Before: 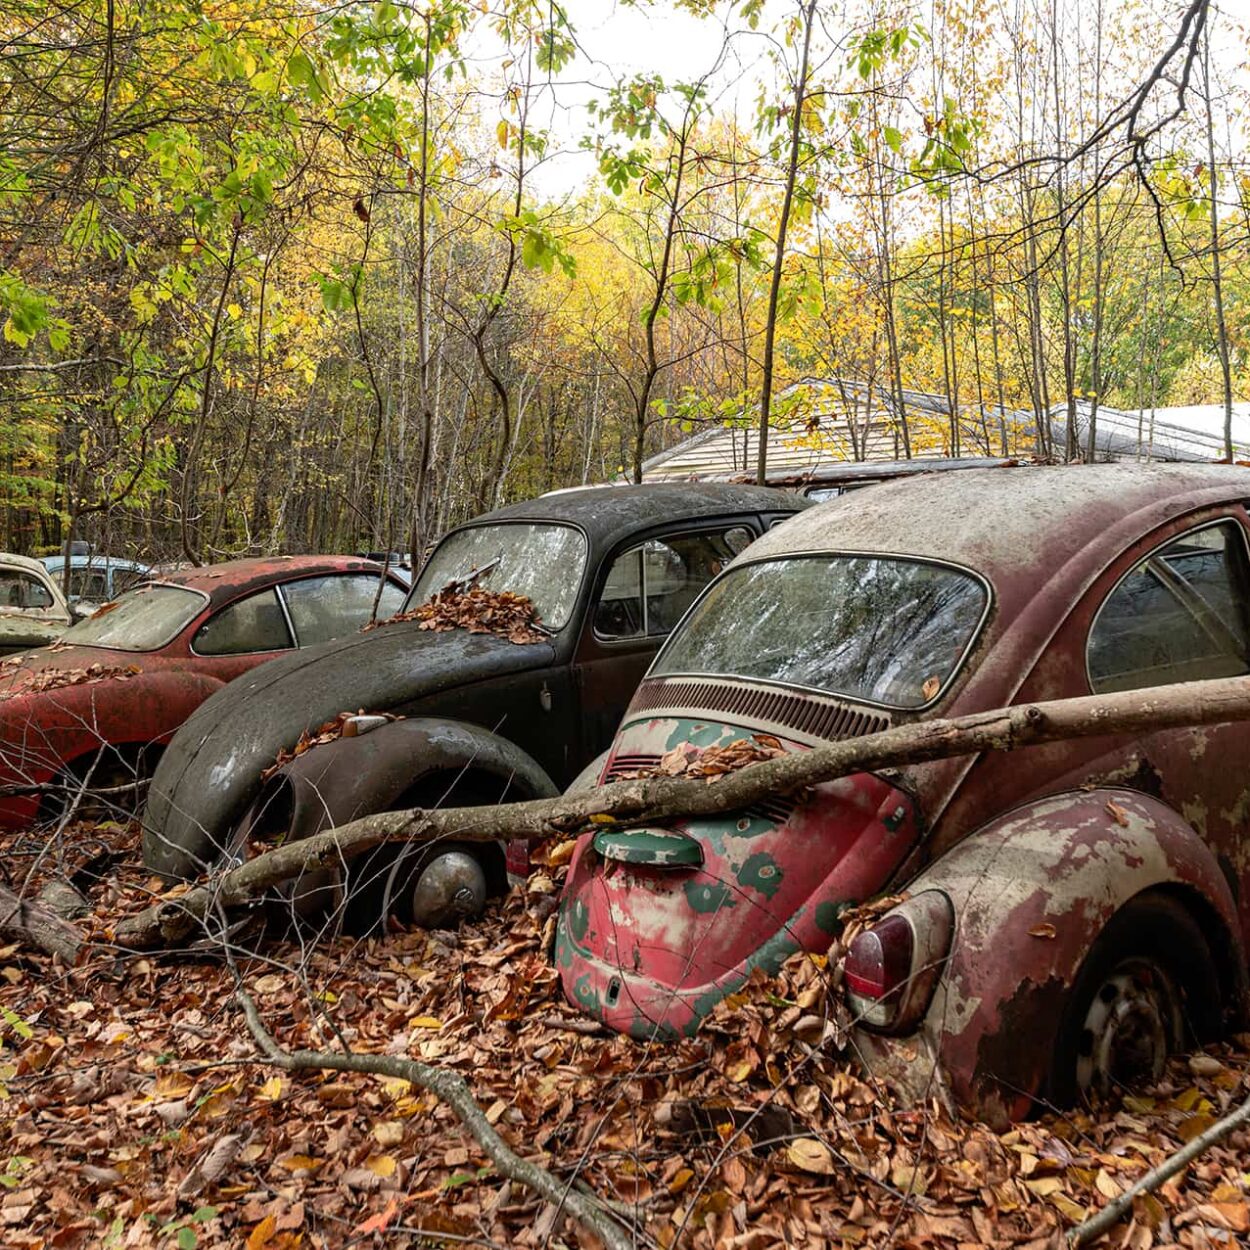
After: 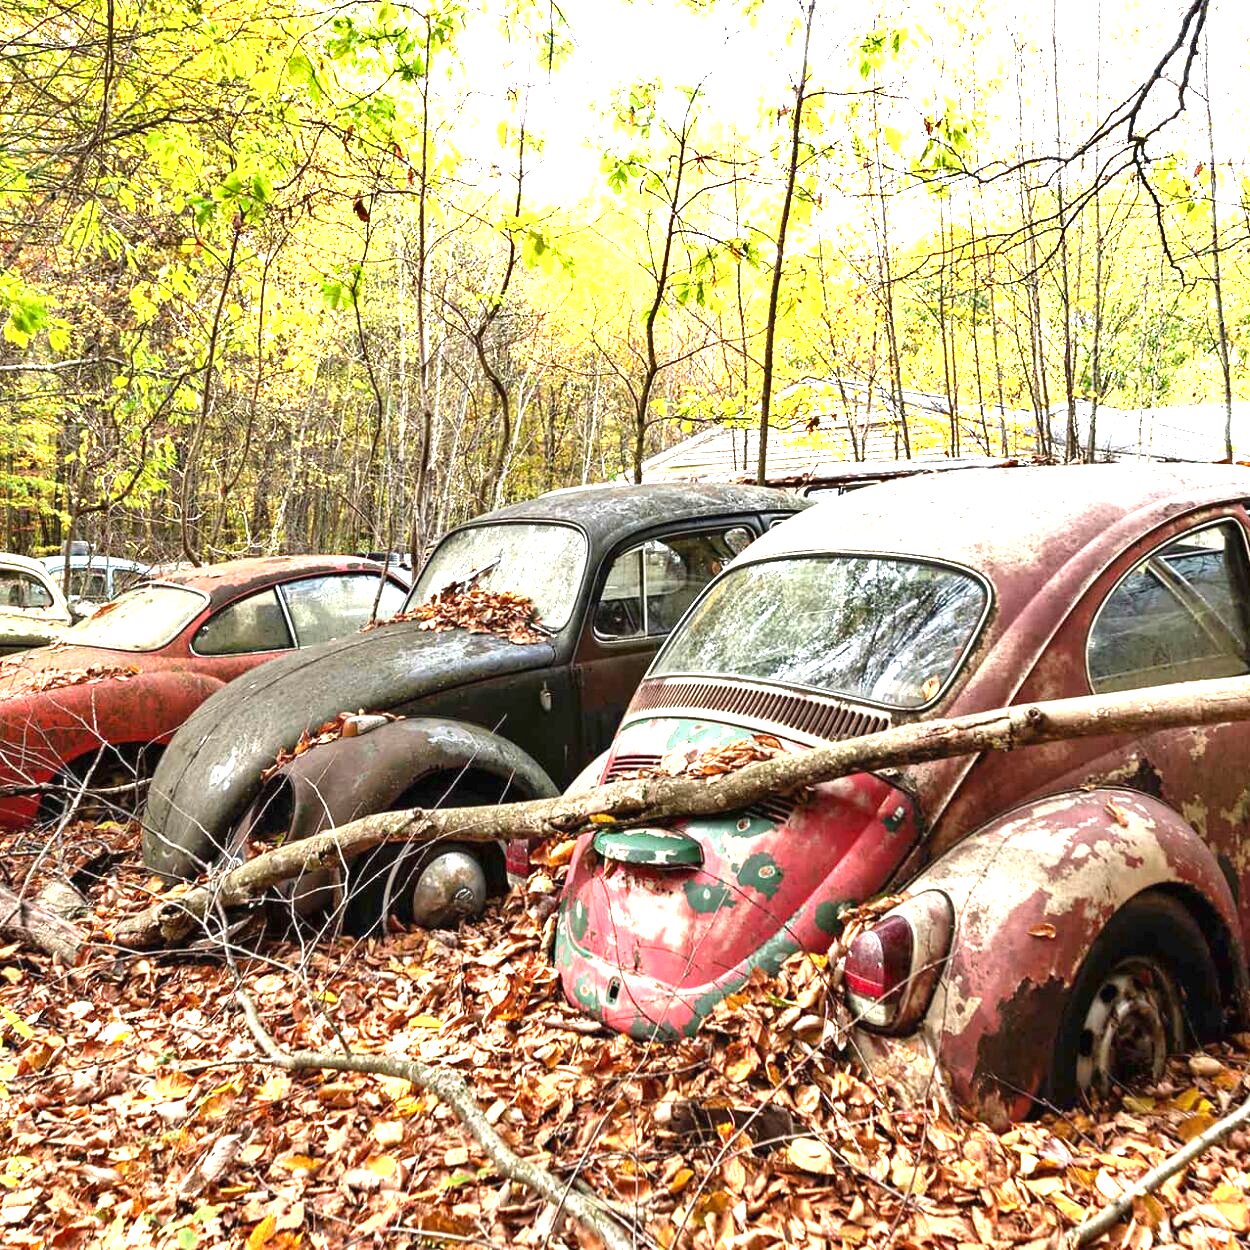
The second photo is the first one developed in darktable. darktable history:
shadows and highlights: shadows 31.82, highlights -32.7, soften with gaussian
exposure: black level correction 0, exposure 1.914 EV, compensate exposure bias true, compensate highlight preservation false
